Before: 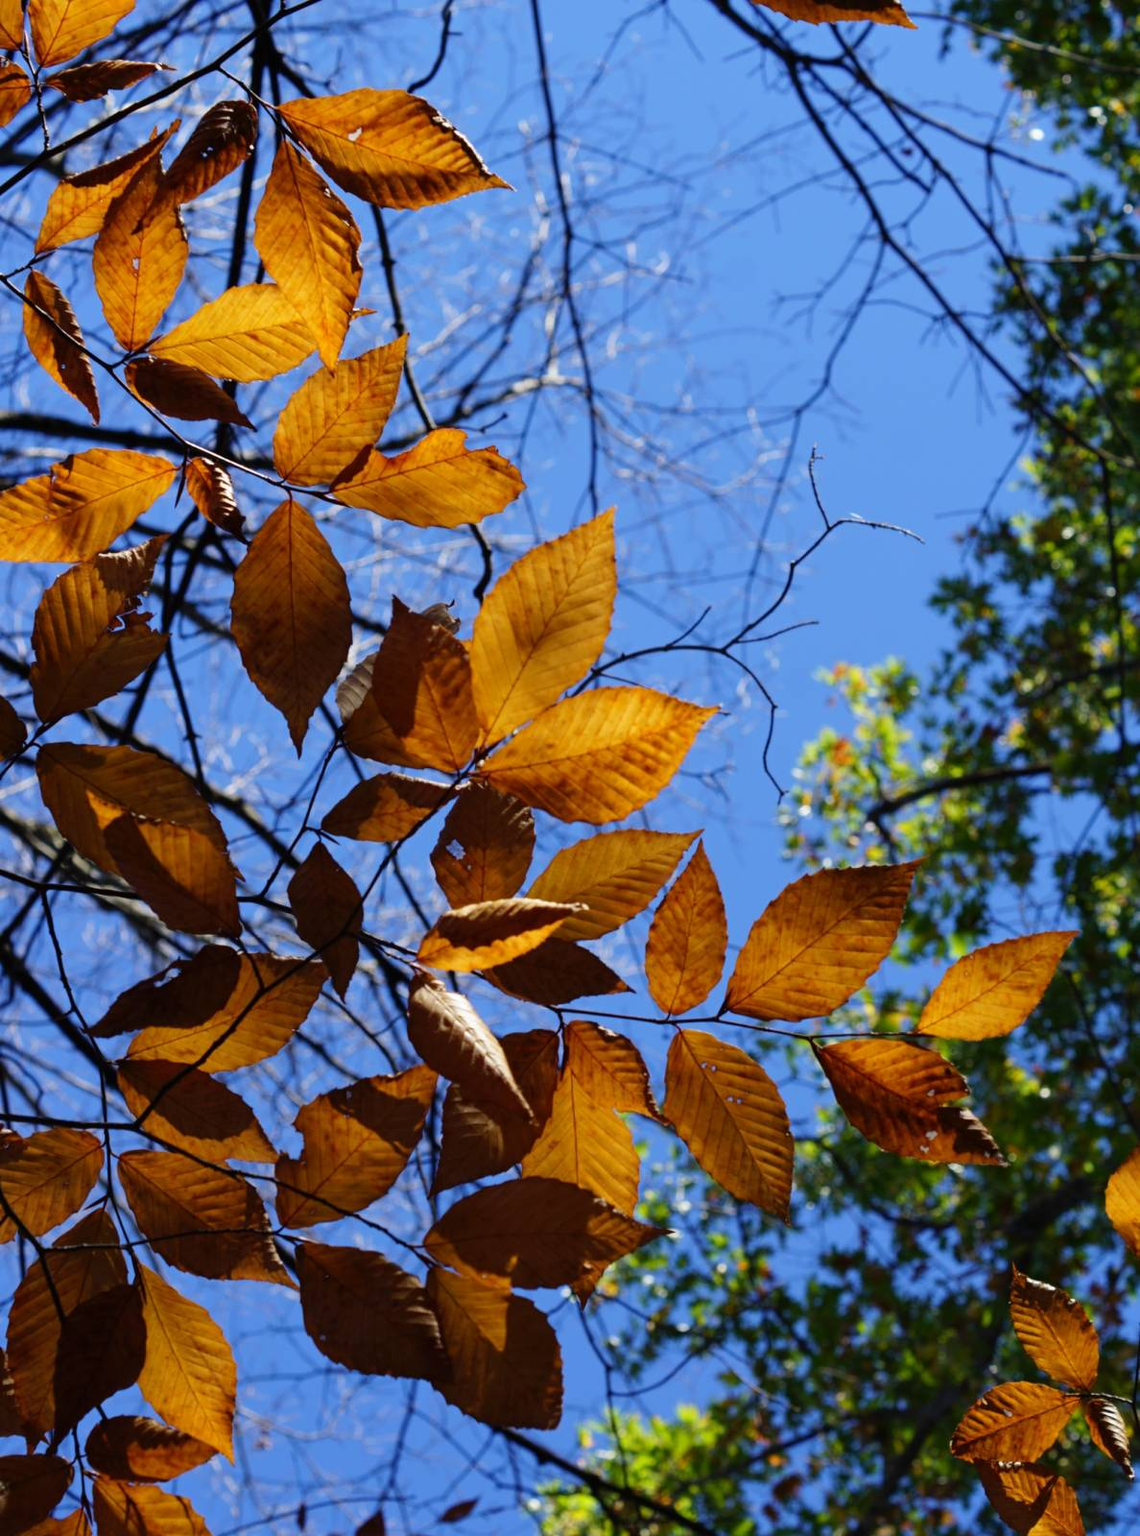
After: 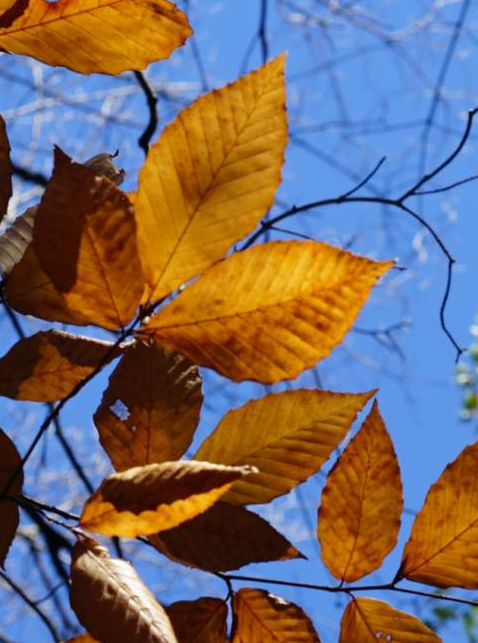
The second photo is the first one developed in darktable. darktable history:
crop: left 29.962%, top 29.737%, right 29.779%, bottom 30.067%
